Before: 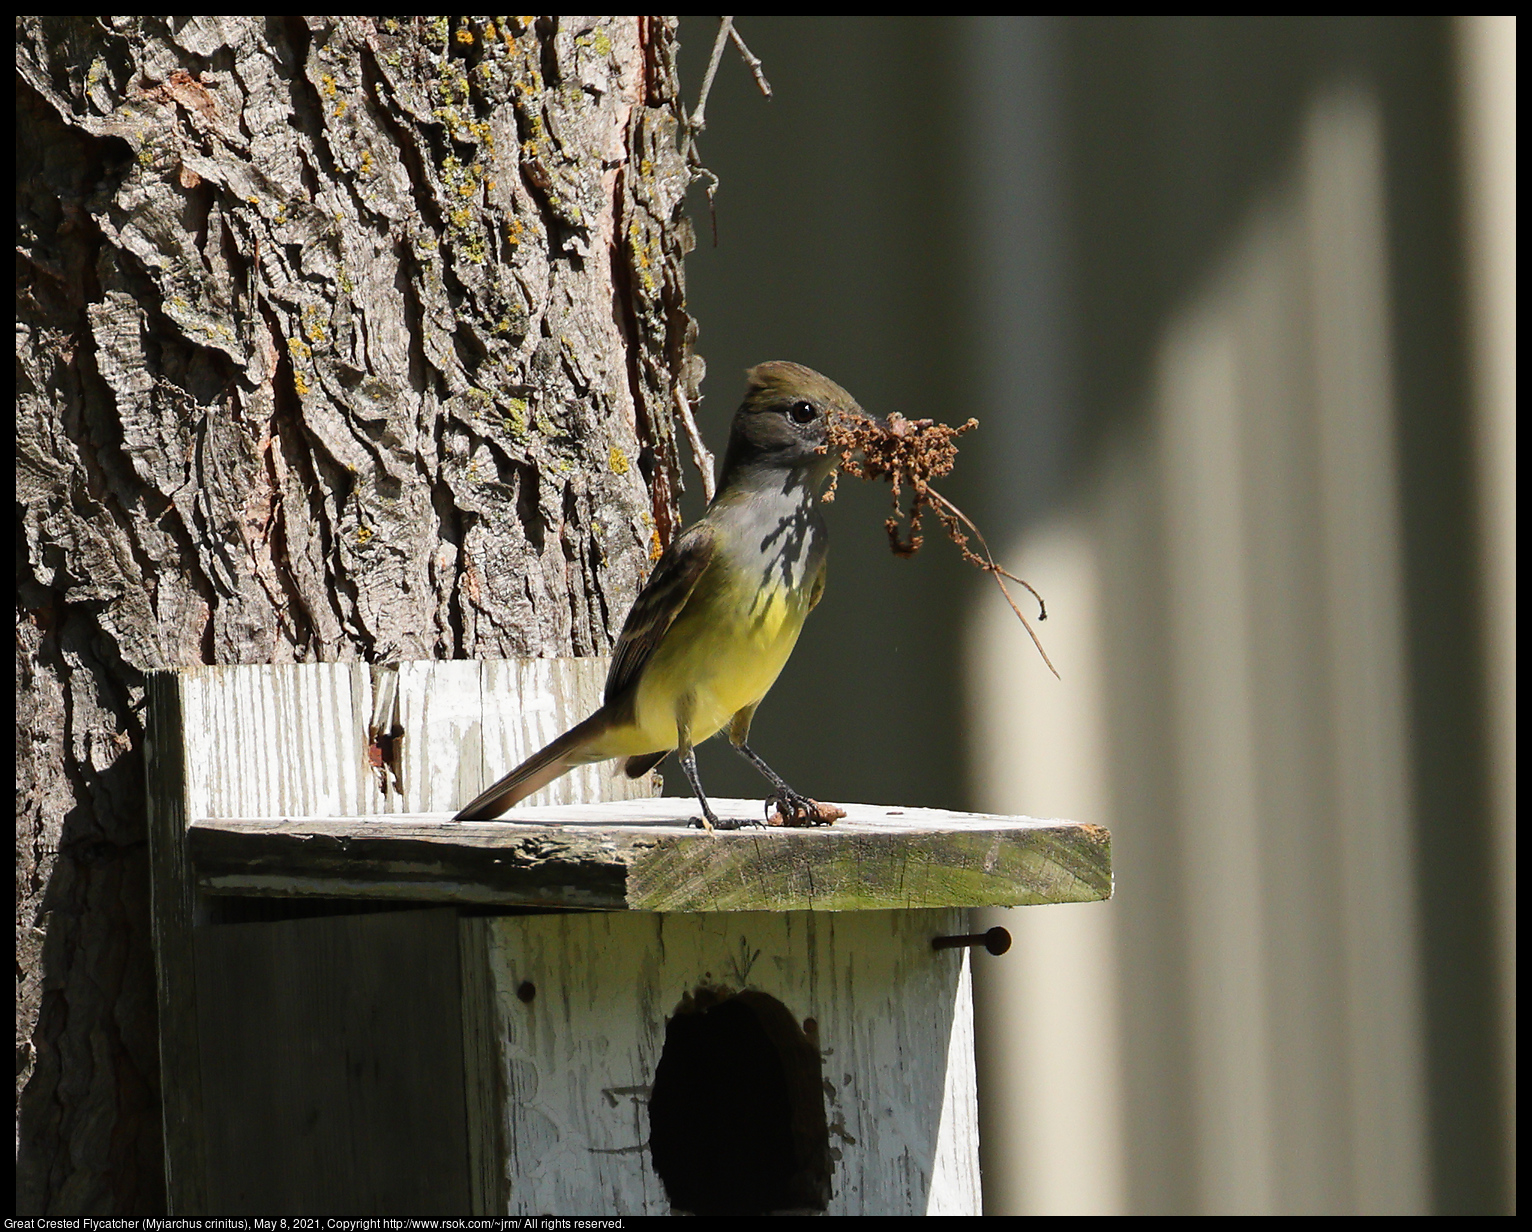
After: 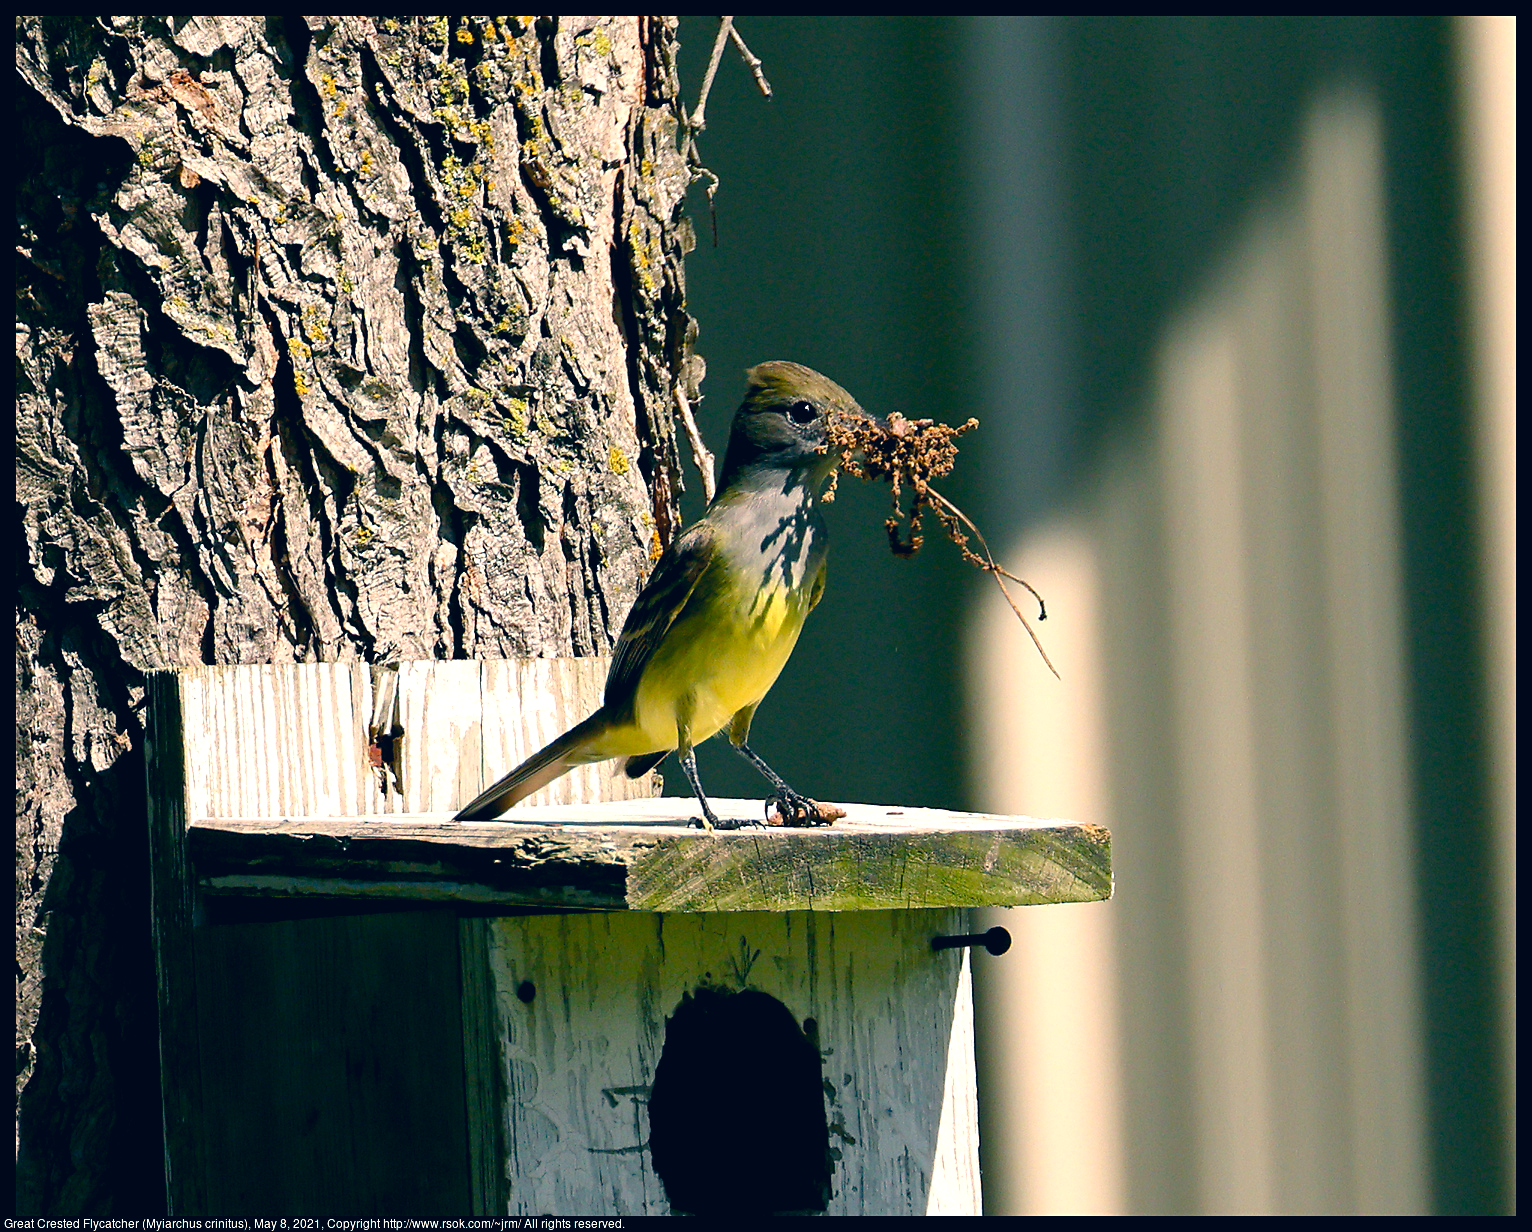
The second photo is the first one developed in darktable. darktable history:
sharpen: amount 0.201
exposure: black level correction 0, exposure 0.5 EV, compensate highlight preservation false
color correction: highlights a* 10.28, highlights b* 14.83, shadows a* -9.77, shadows b* -15
color balance rgb: shadows lift › chroma 0.854%, shadows lift › hue 112.5°, power › luminance -7.612%, power › chroma 1.077%, power › hue 218.13°, global offset › luminance -0.975%, perceptual saturation grading › global saturation 26.189%, perceptual saturation grading › highlights -28.643%, perceptual saturation grading › mid-tones 15.834%, perceptual saturation grading › shadows 33.496%
